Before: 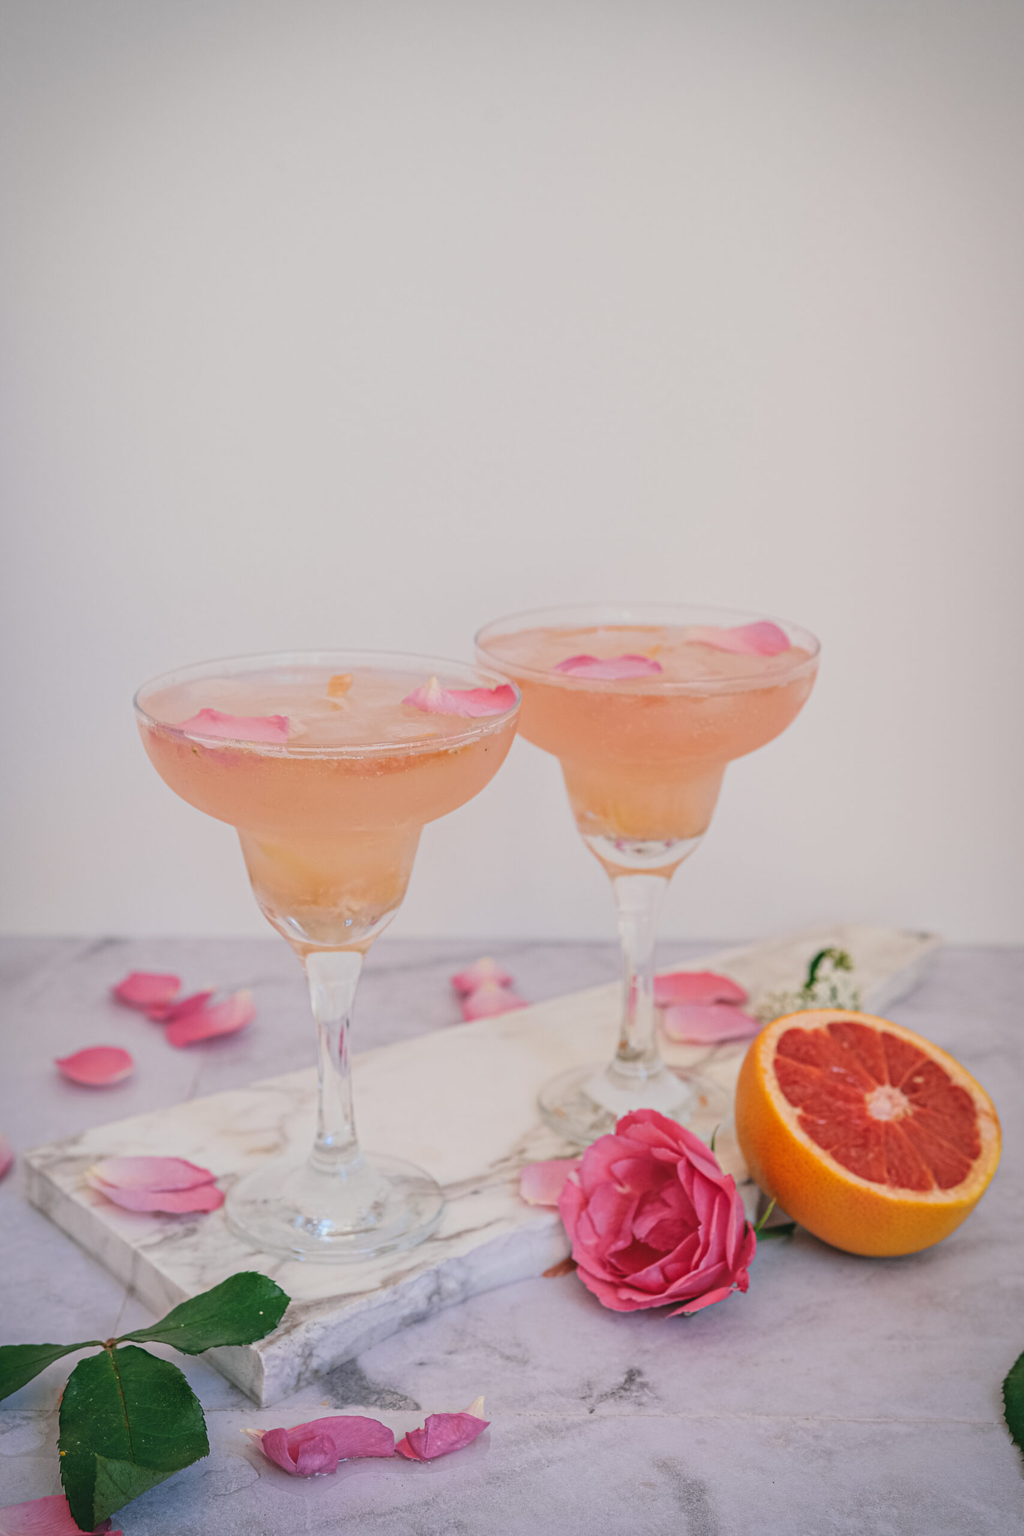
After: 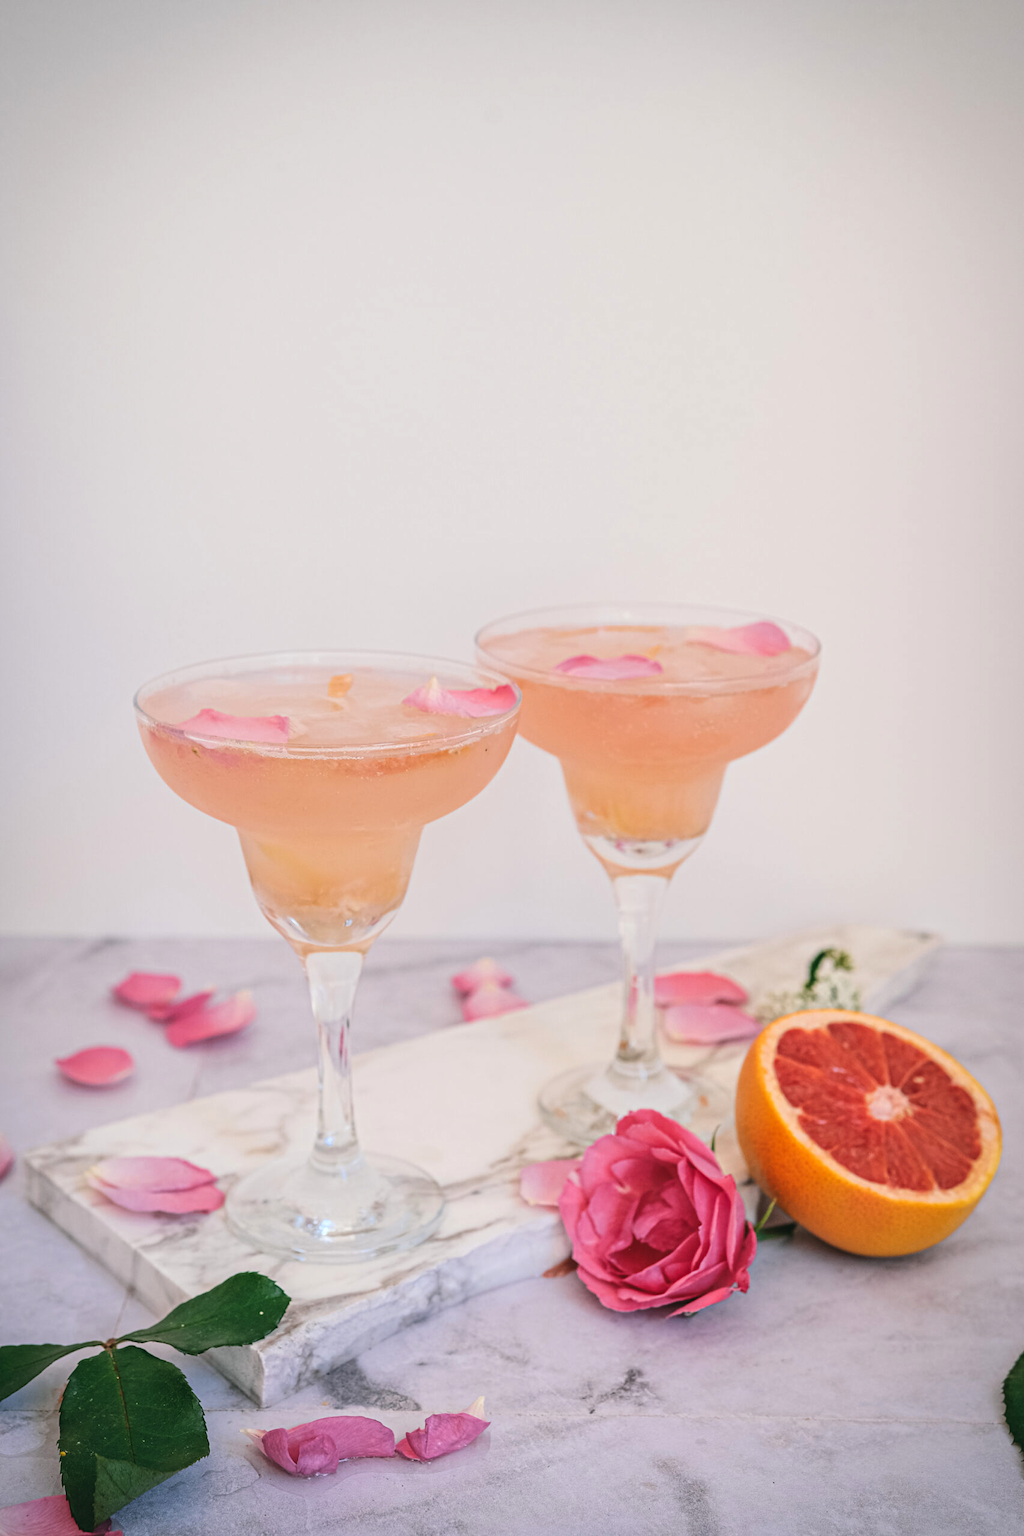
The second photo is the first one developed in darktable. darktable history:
tone equalizer: -8 EV -0.392 EV, -7 EV -0.388 EV, -6 EV -0.339 EV, -5 EV -0.258 EV, -3 EV 0.235 EV, -2 EV 0.307 EV, -1 EV 0.364 EV, +0 EV 0.442 EV, edges refinement/feathering 500, mask exposure compensation -1.57 EV, preserve details no
